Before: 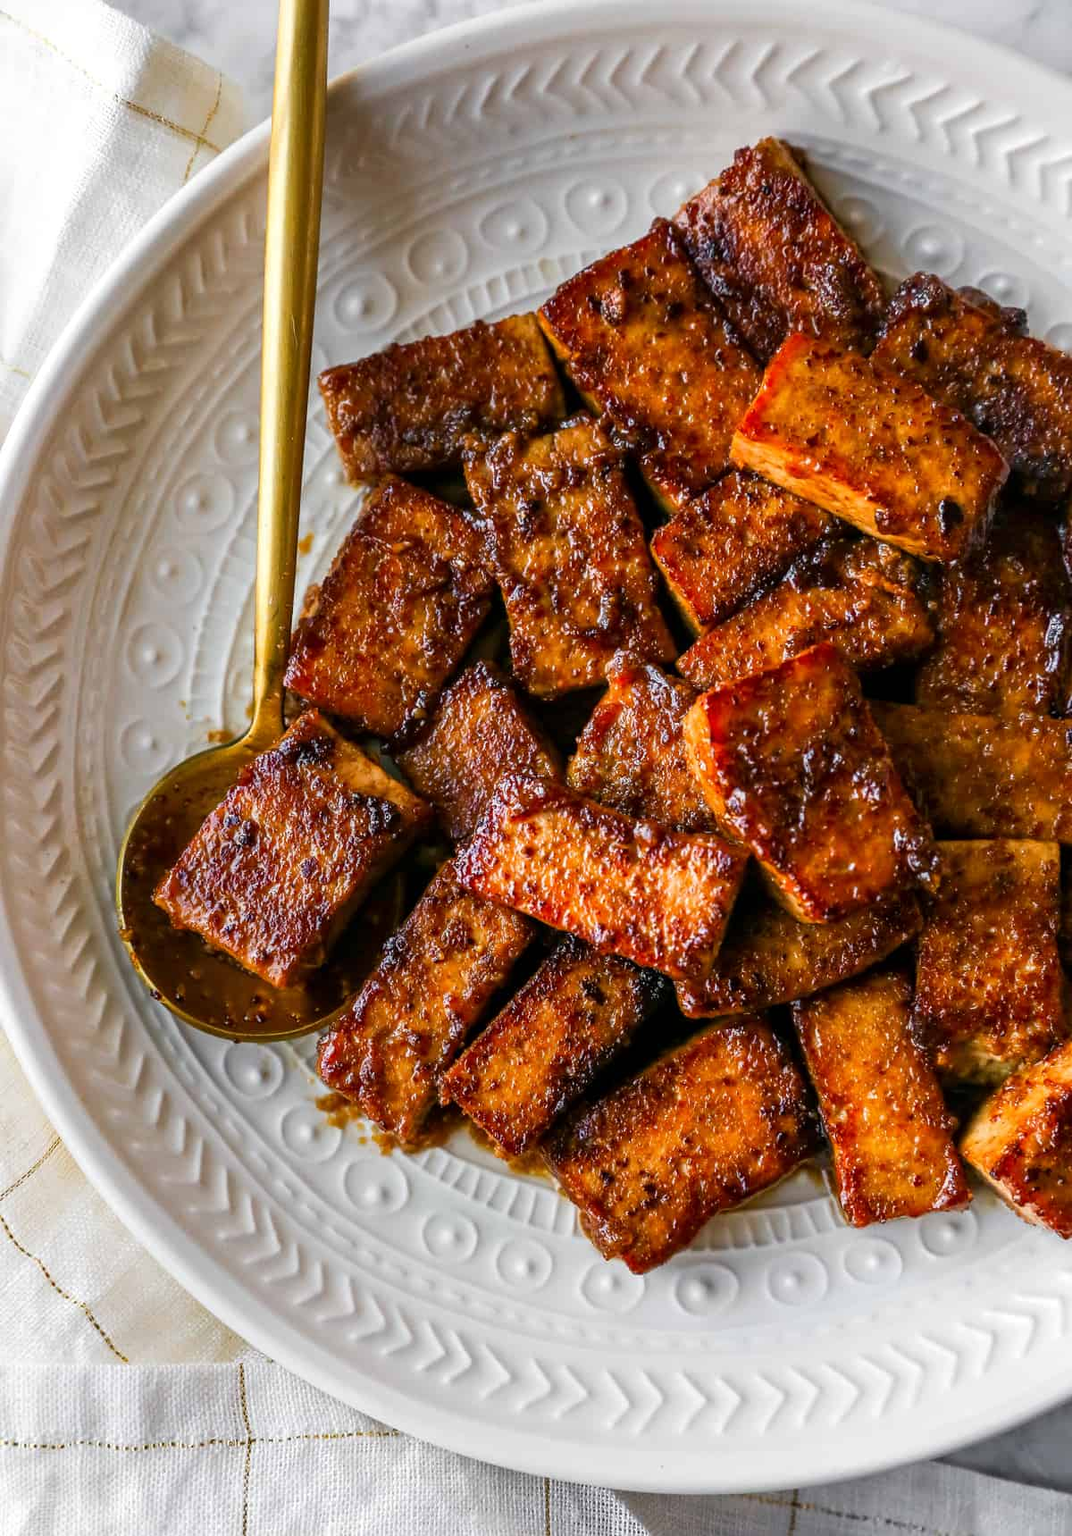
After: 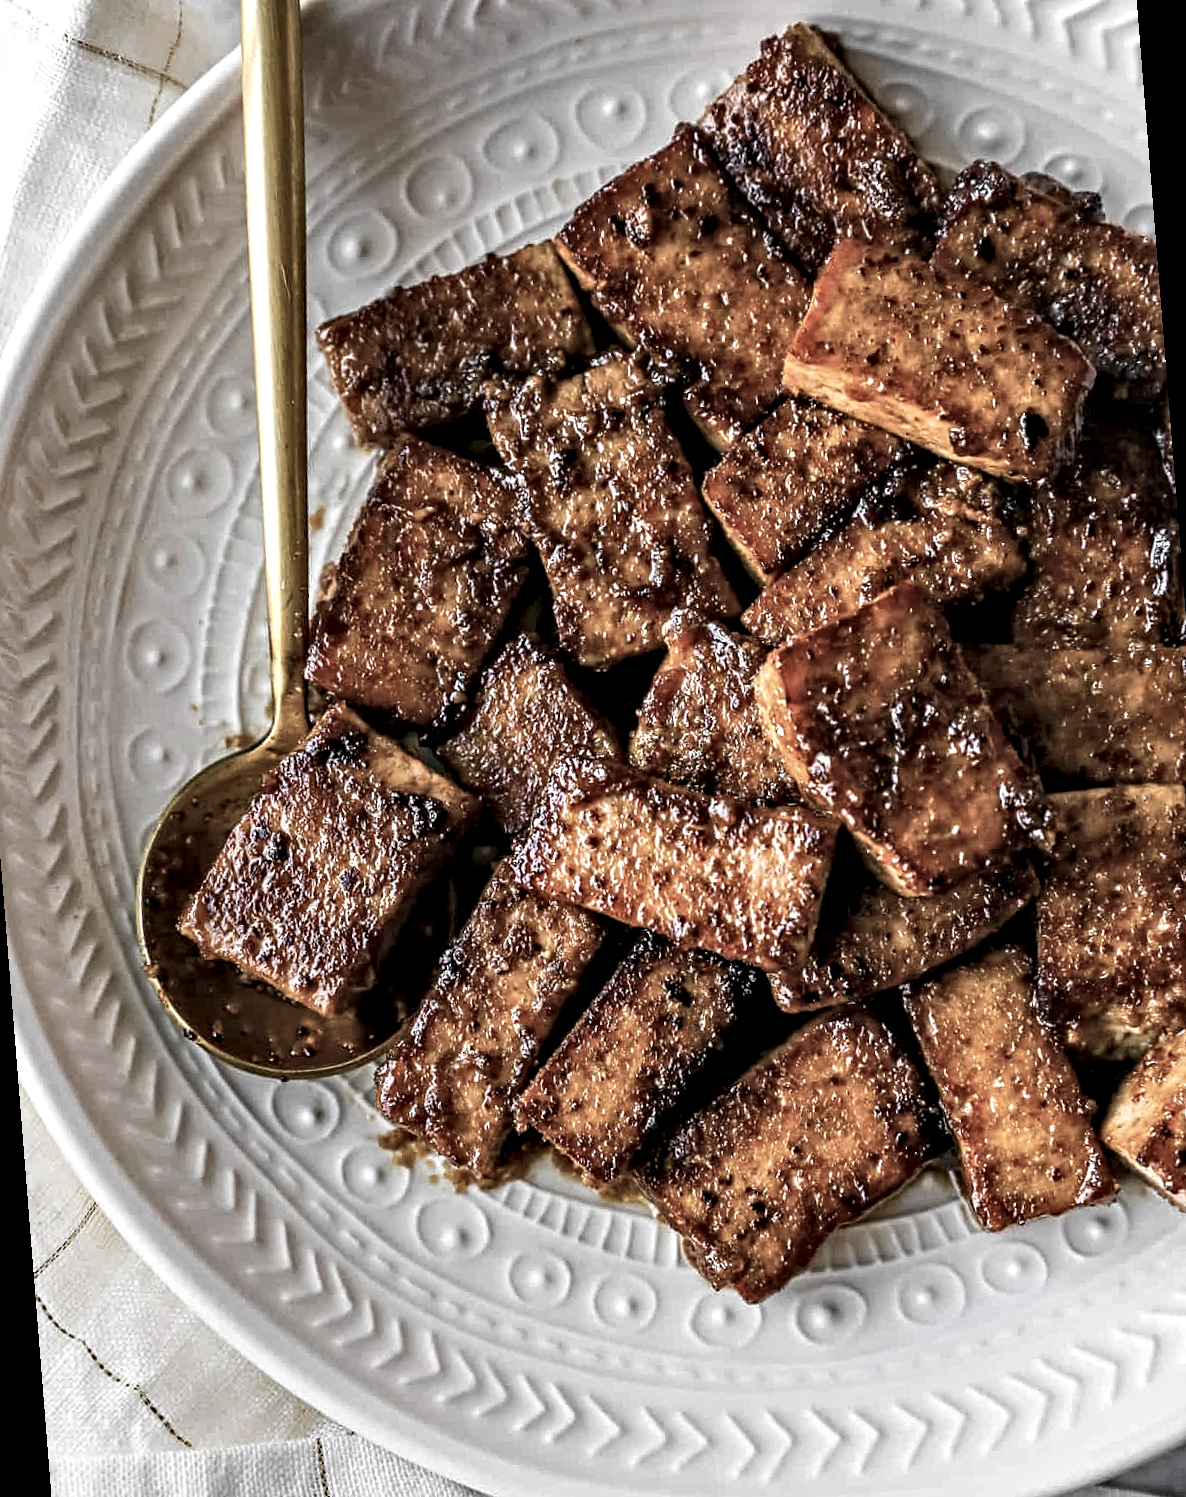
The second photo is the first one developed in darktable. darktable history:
contrast equalizer: octaves 7, y [[0.5, 0.542, 0.583, 0.625, 0.667, 0.708], [0.5 ×6], [0.5 ×6], [0 ×6], [0 ×6]]
color correction: saturation 0.5
rotate and perspective: rotation -4.57°, crop left 0.054, crop right 0.944, crop top 0.087, crop bottom 0.914
